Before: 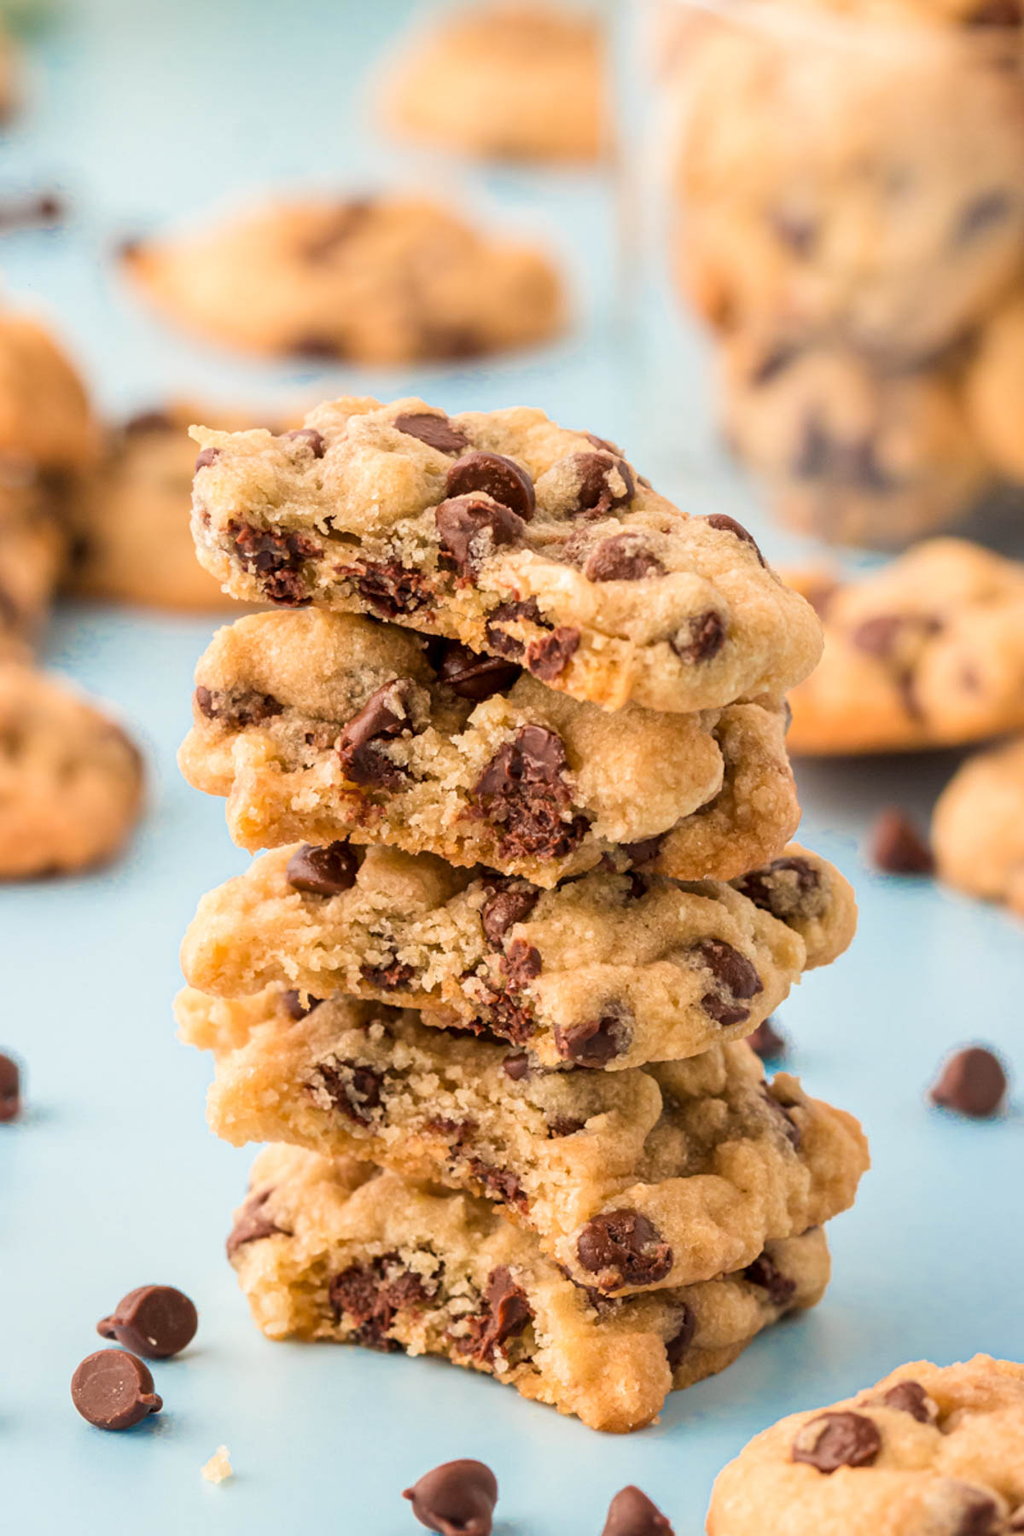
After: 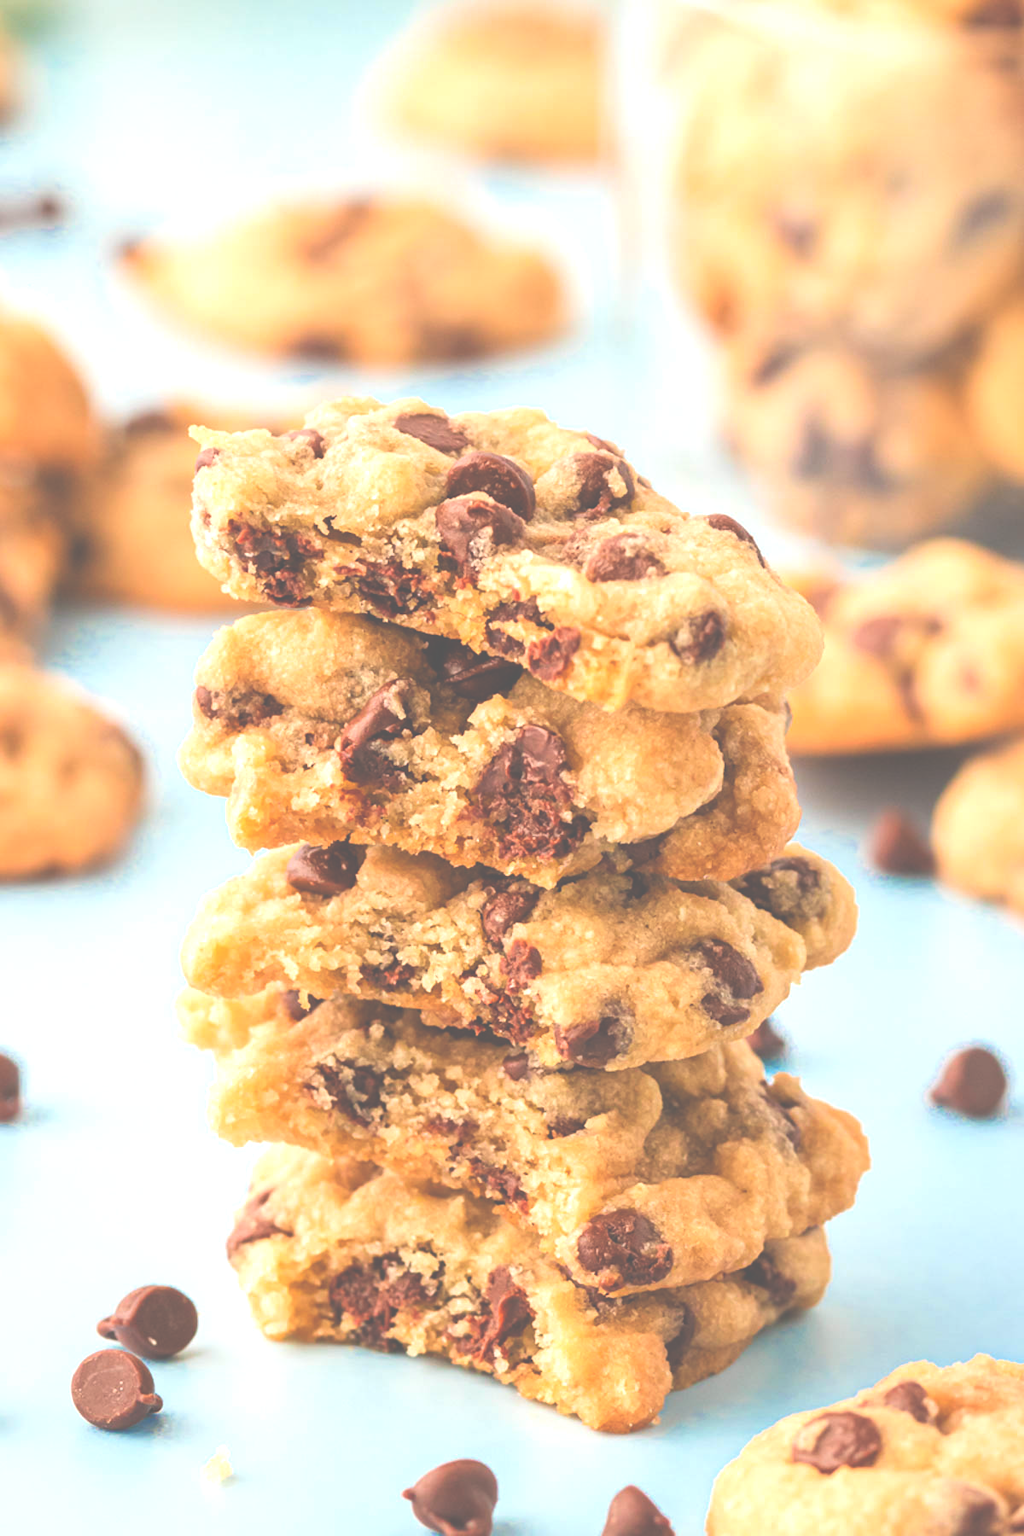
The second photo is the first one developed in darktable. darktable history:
contrast brightness saturation: contrast 0.041, saturation 0.16
exposure: black level correction -0.072, exposure 0.501 EV, compensate highlight preservation false
